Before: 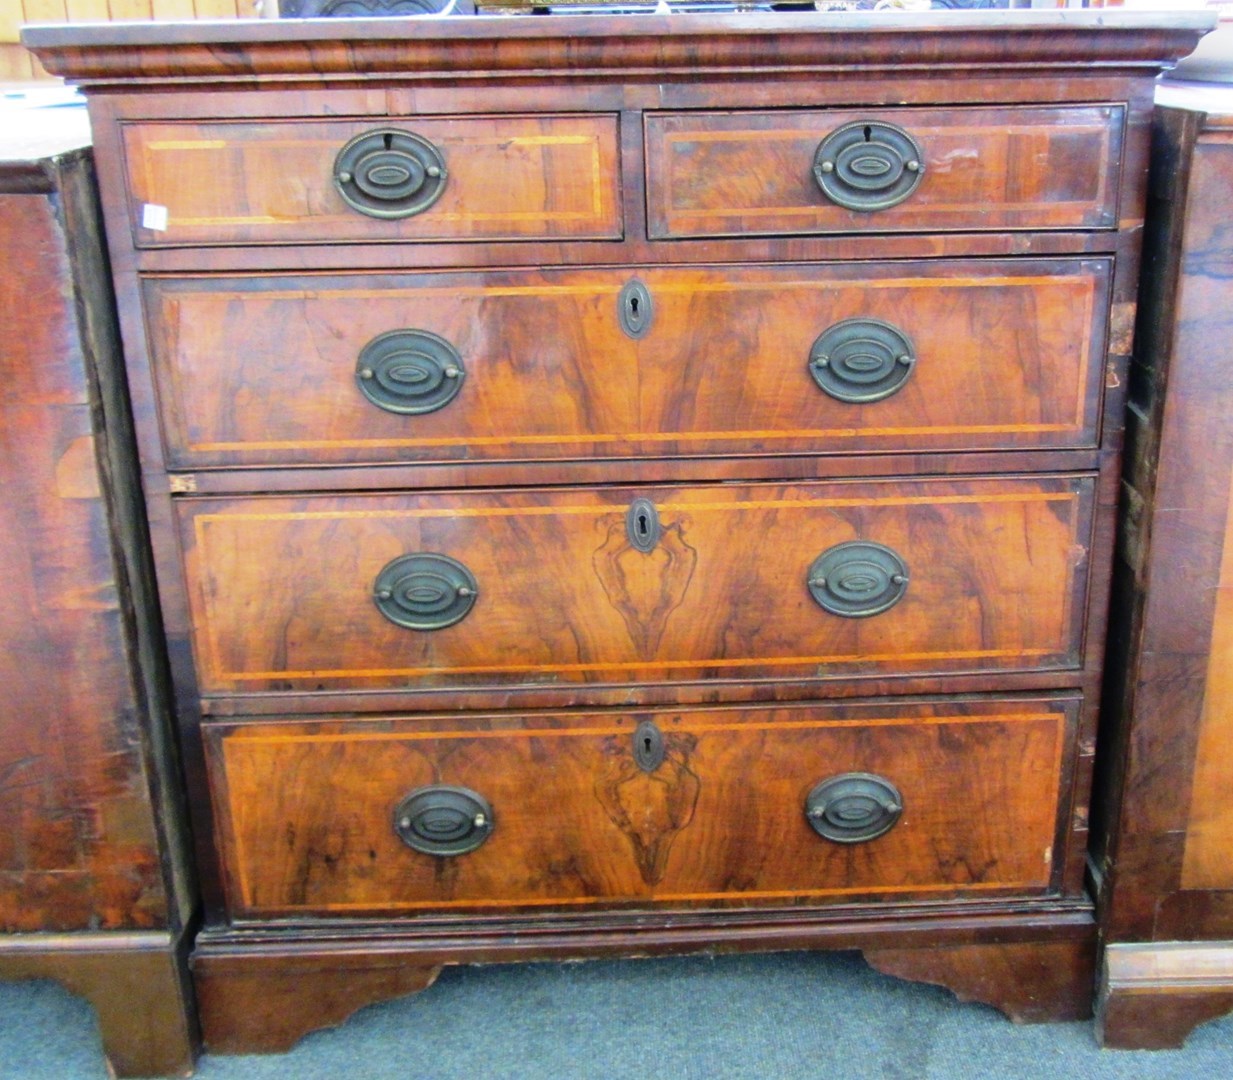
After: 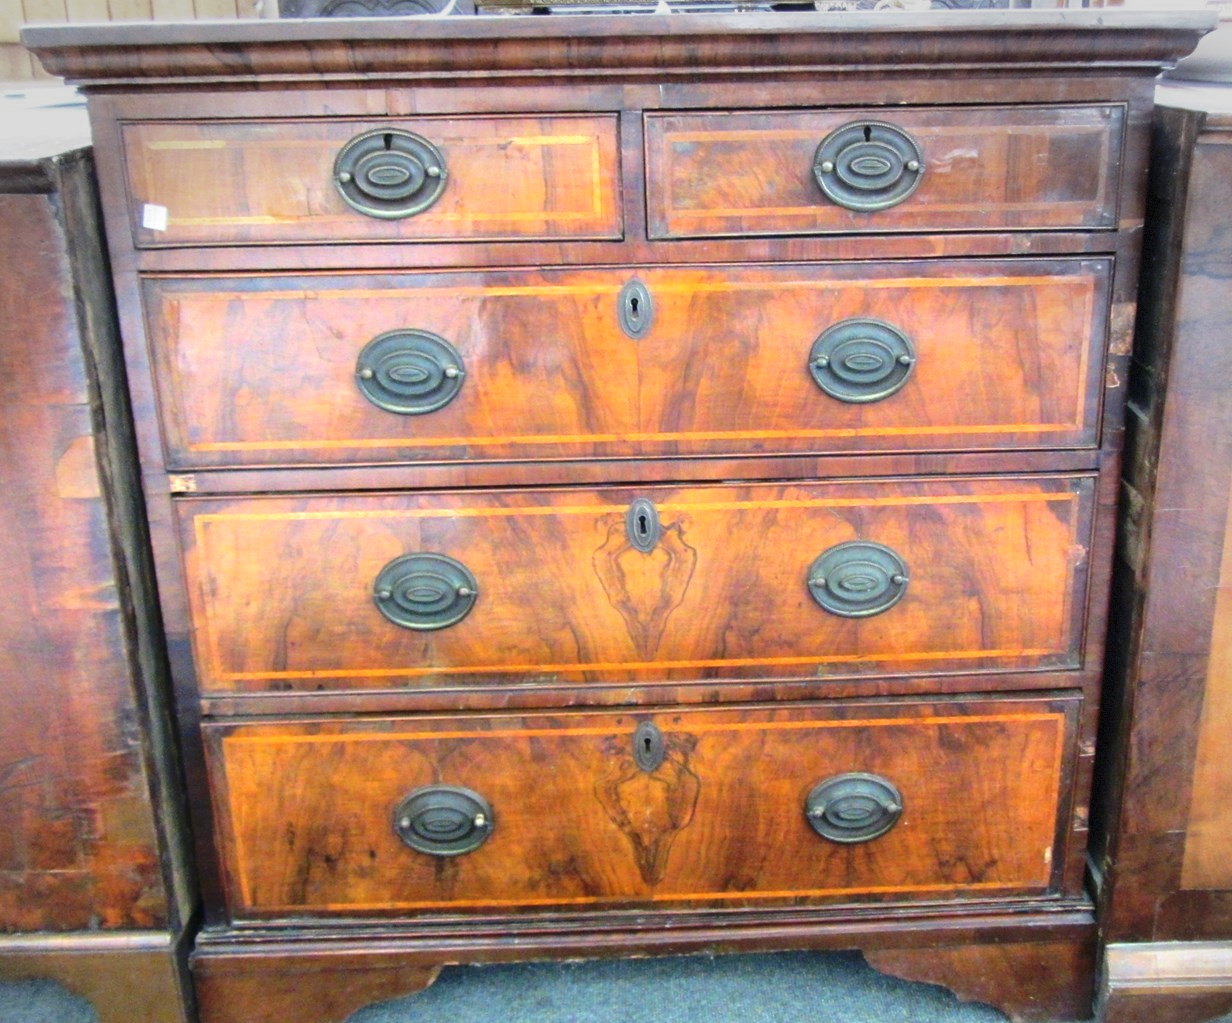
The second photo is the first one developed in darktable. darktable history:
exposure: black level correction 0, exposure 0.499 EV, compensate exposure bias true, compensate highlight preservation false
crop and rotate: top 0.004%, bottom 5.22%
vignetting: center (-0.026, 0.404), dithering 8-bit output
